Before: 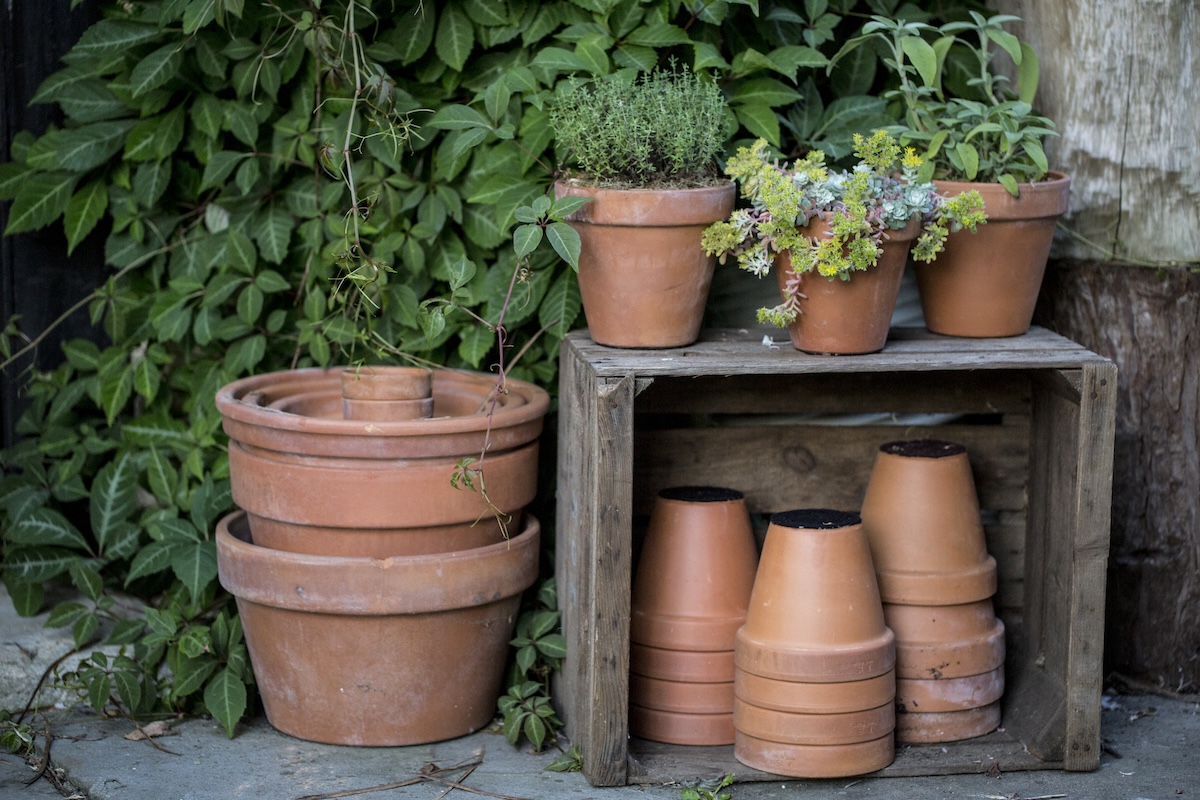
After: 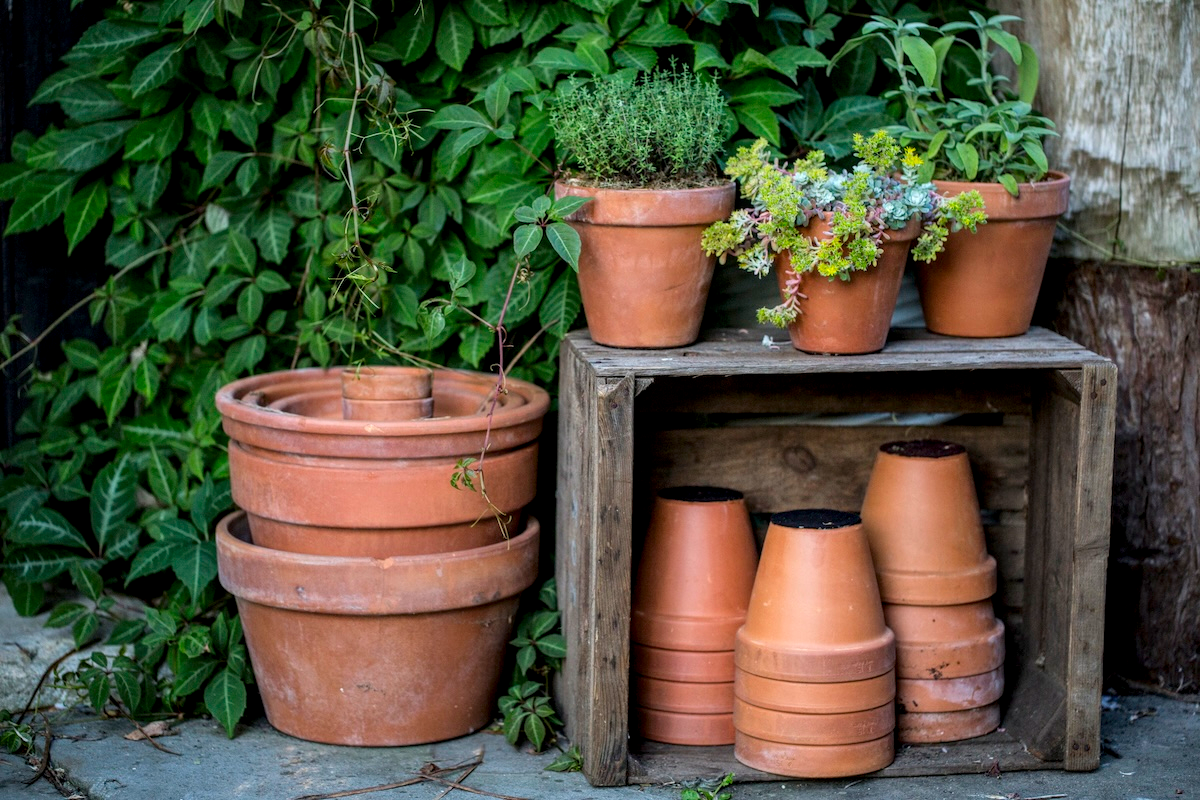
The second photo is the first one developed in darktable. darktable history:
local contrast: on, module defaults
contrast brightness saturation: contrast 0.089, saturation 0.273
